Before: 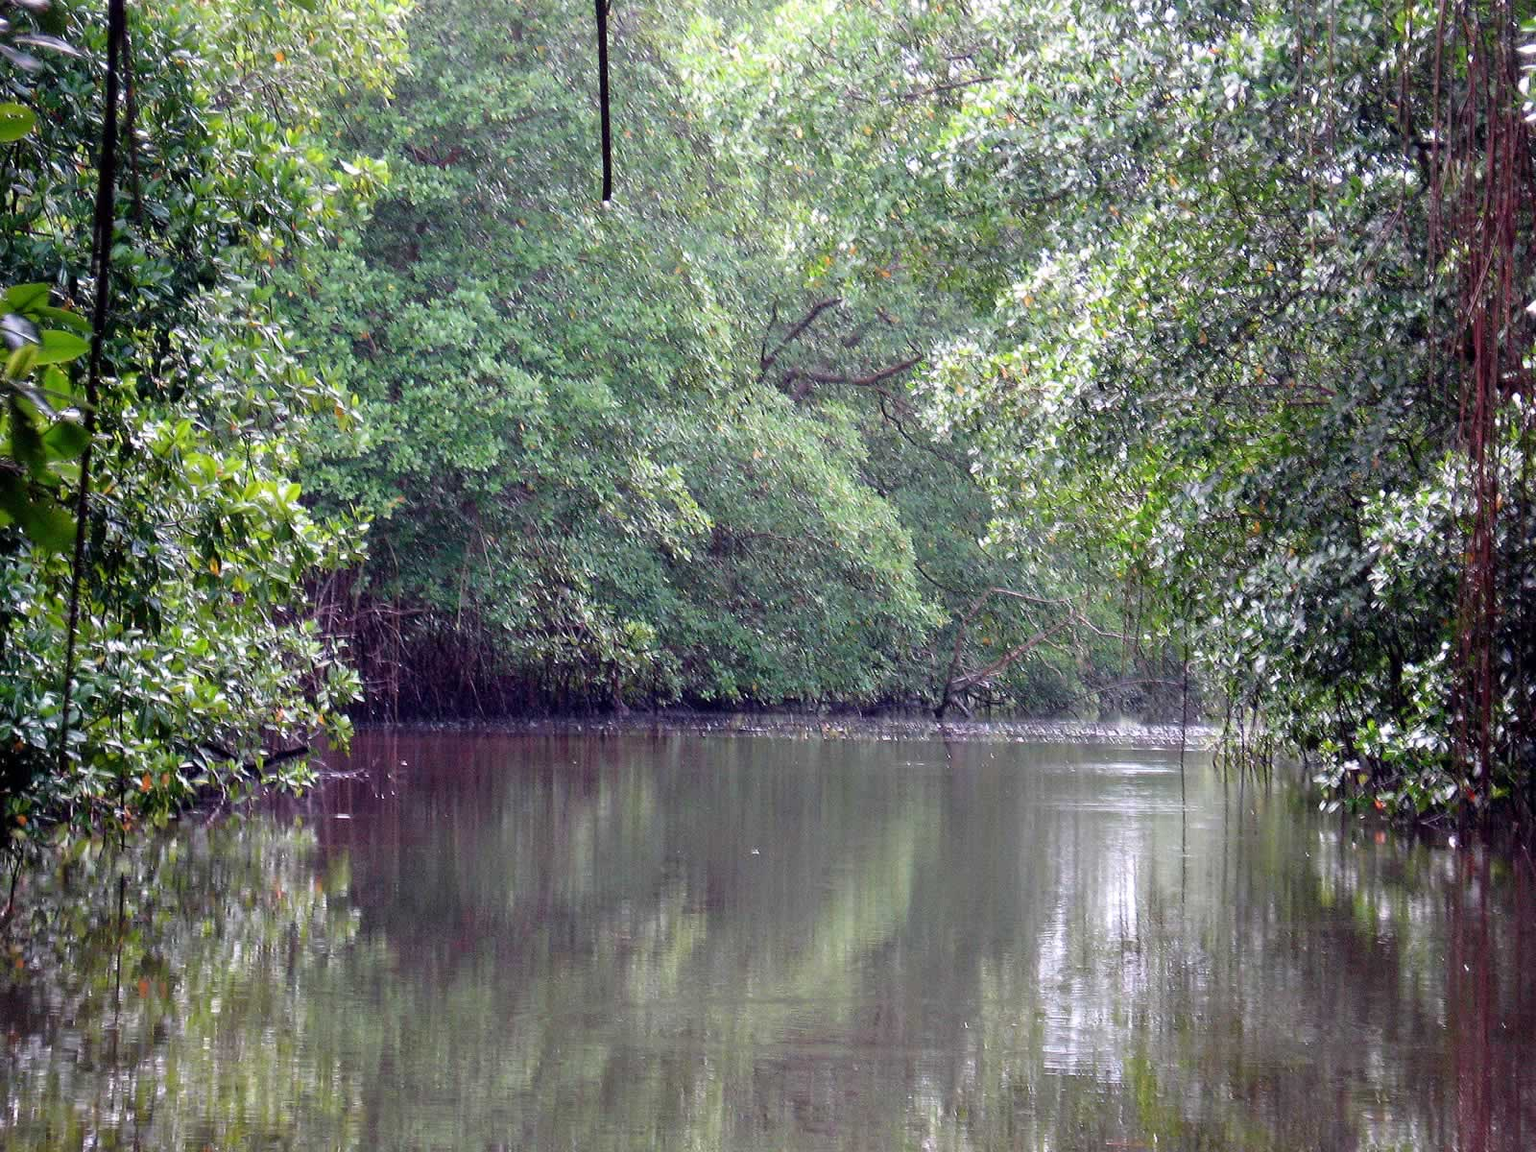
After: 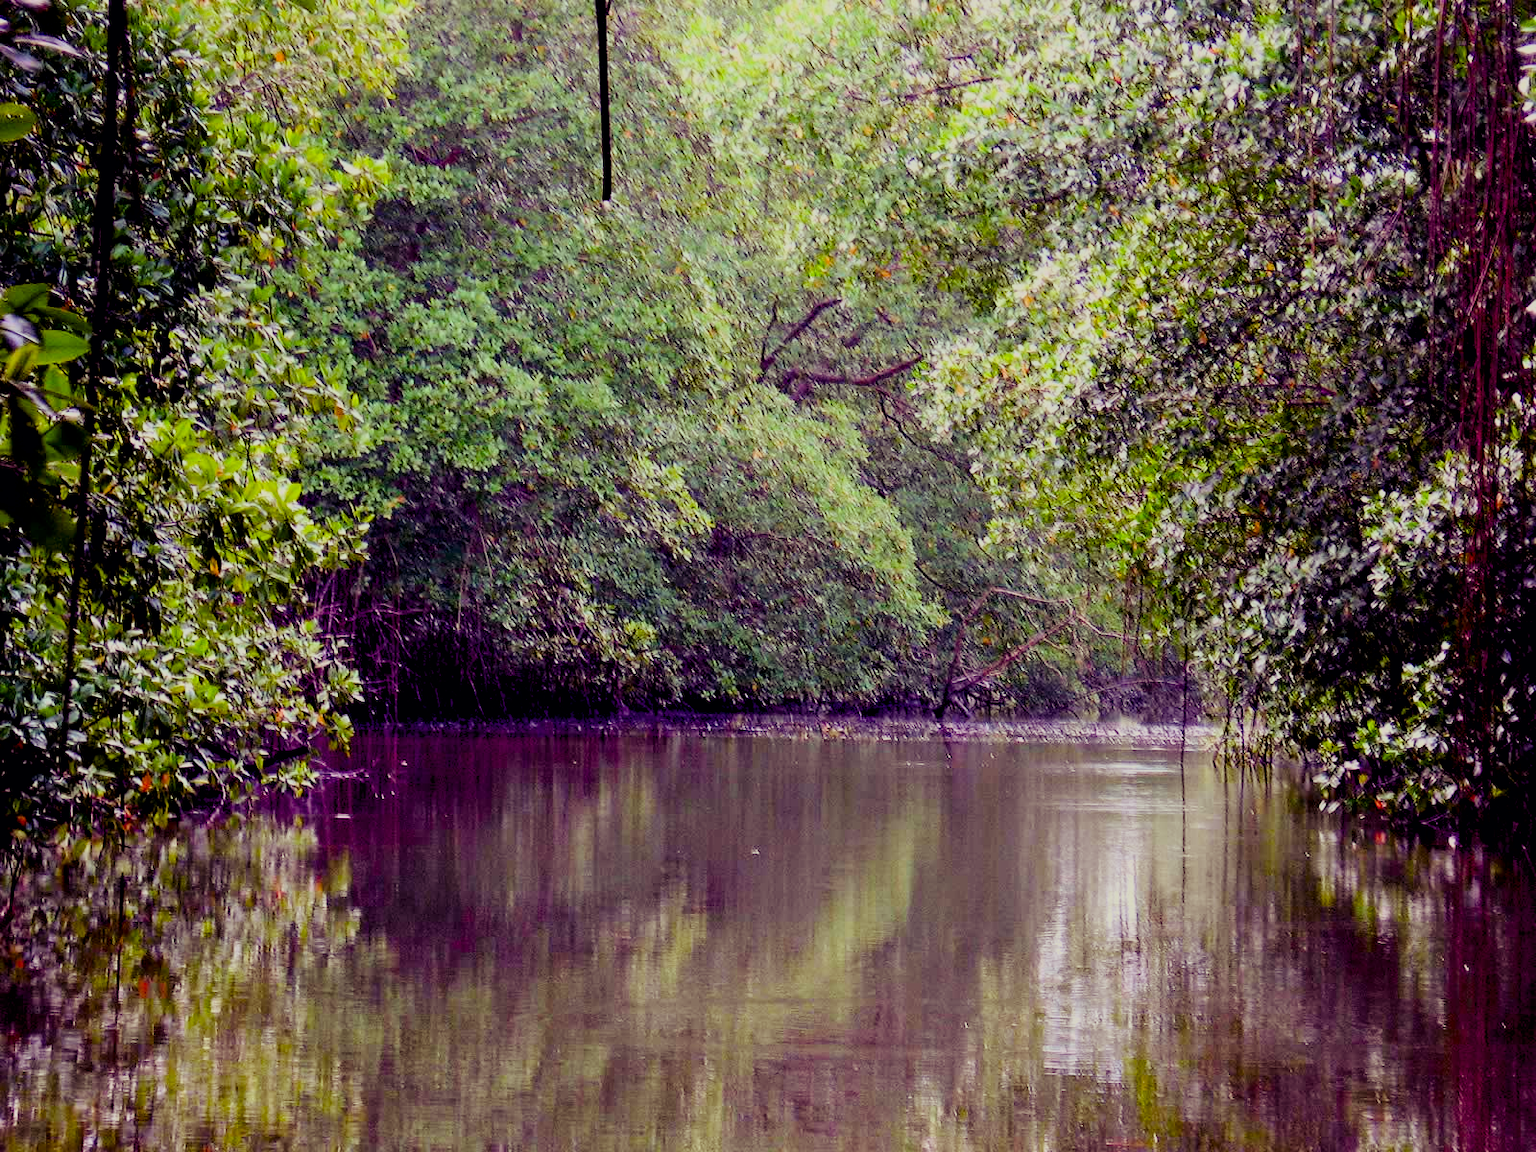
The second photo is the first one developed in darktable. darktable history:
color balance rgb: shadows lift › luminance -21.66%, shadows lift › chroma 8.98%, shadows lift › hue 283.37°, power › chroma 1.55%, power › hue 25.59°, highlights gain › luminance 6.08%, highlights gain › chroma 2.55%, highlights gain › hue 90°, global offset › luminance -0.87%, perceptual saturation grading › global saturation 27.49%, perceptual saturation grading › highlights -28.39%, perceptual saturation grading › mid-tones 15.22%, perceptual saturation grading › shadows 33.98%, perceptual brilliance grading › highlights 10%, perceptual brilliance grading › mid-tones 5%
filmic rgb: black relative exposure -6.15 EV, white relative exposure 6.96 EV, hardness 2.23, color science v6 (2022)
contrast brightness saturation: contrast 0.12, brightness -0.12, saturation 0.2
